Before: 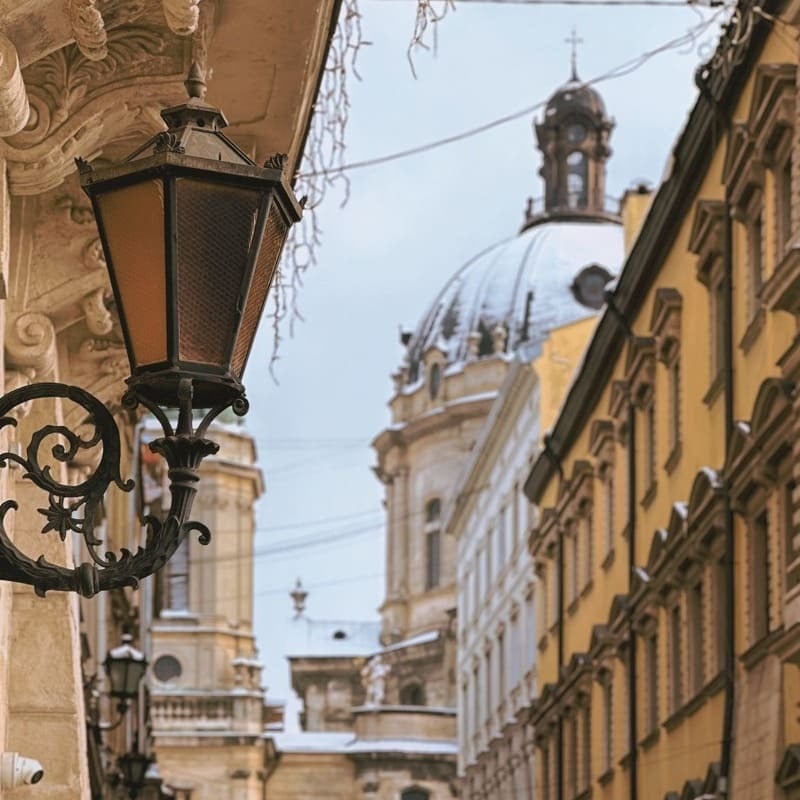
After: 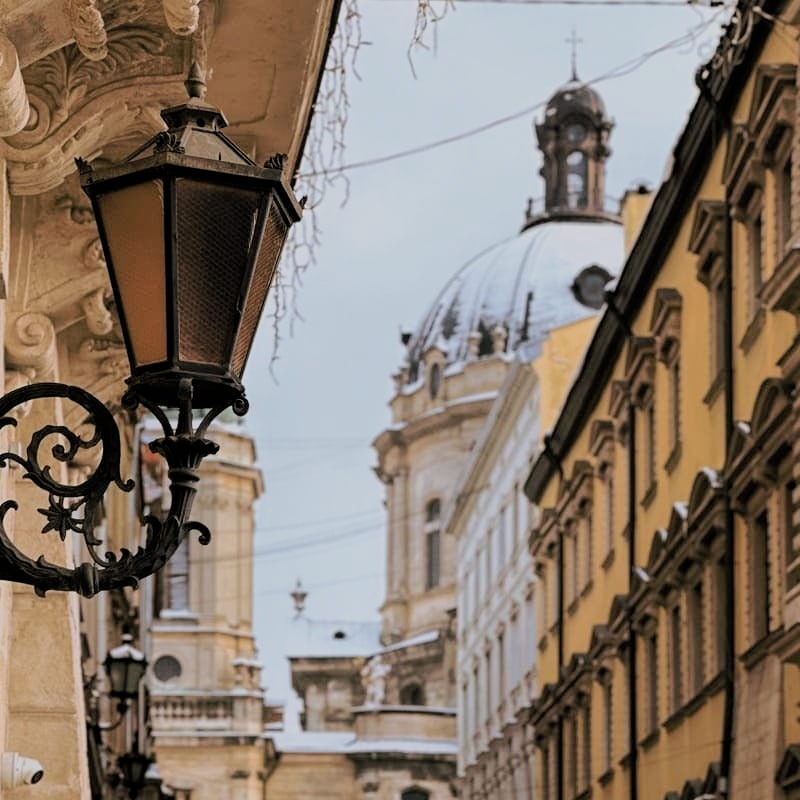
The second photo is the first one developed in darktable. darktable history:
shadows and highlights: radius 125.46, shadows 21.19, highlights -21.19, low approximation 0.01
filmic rgb: black relative exposure -5 EV, hardness 2.88, contrast 1.2
